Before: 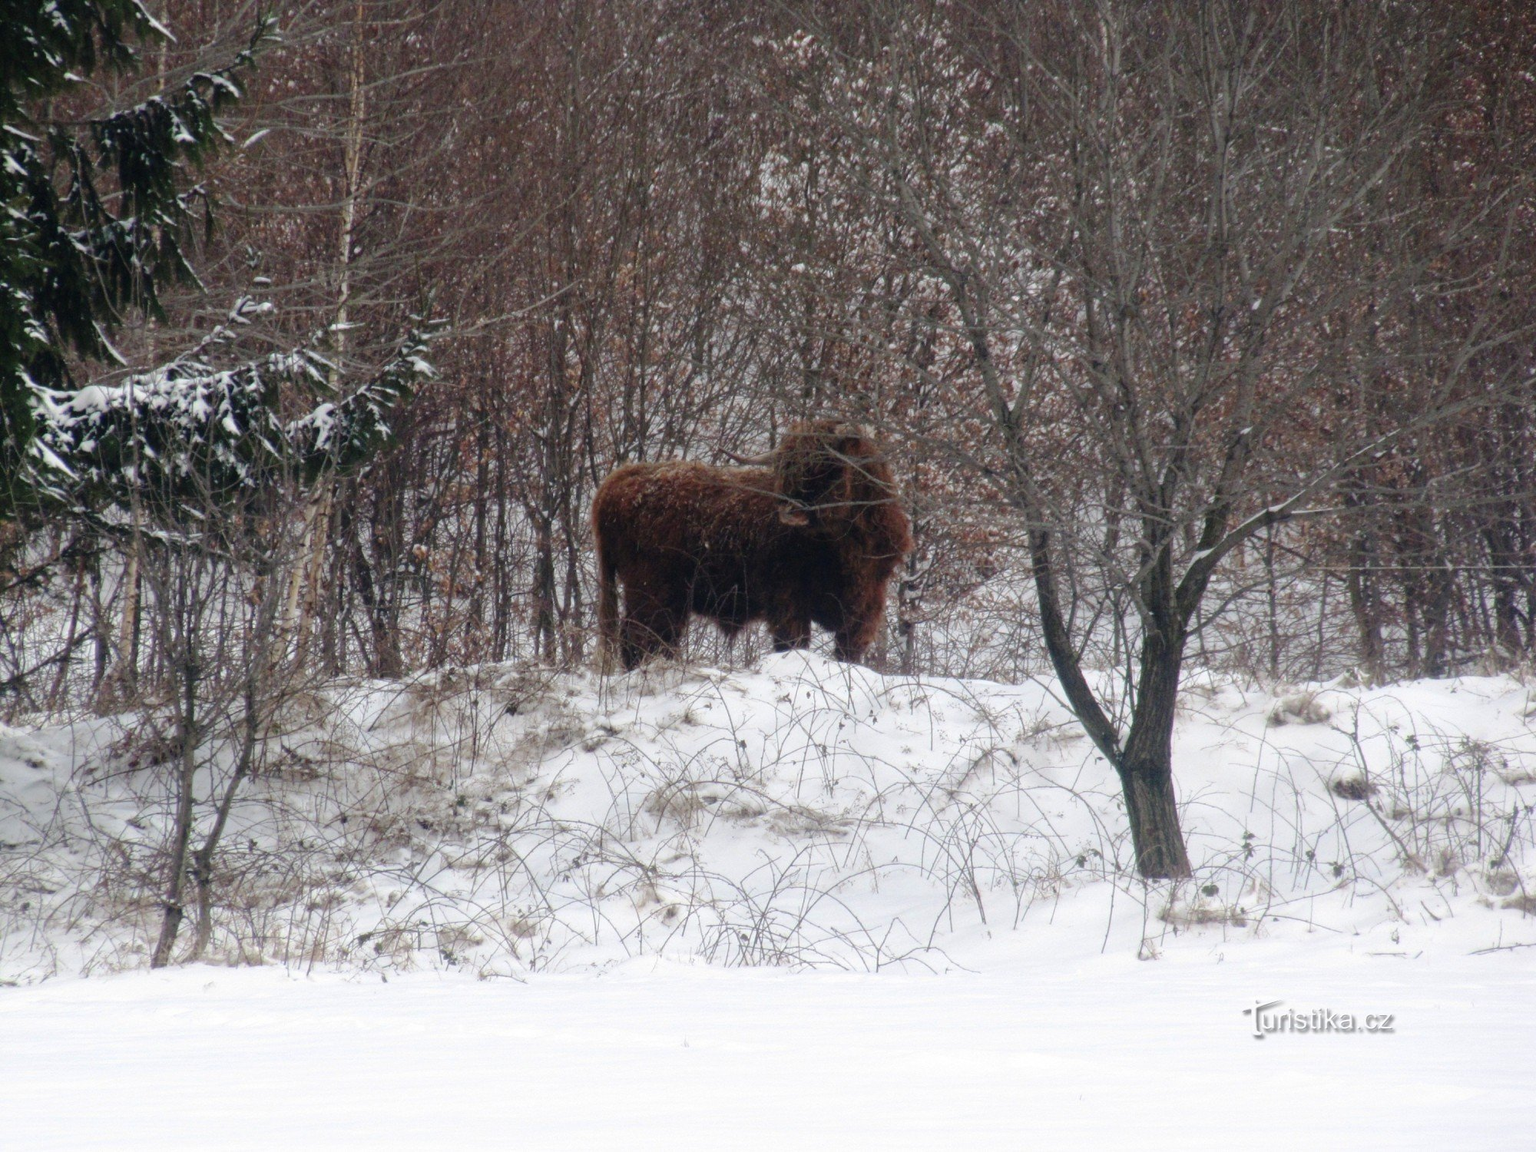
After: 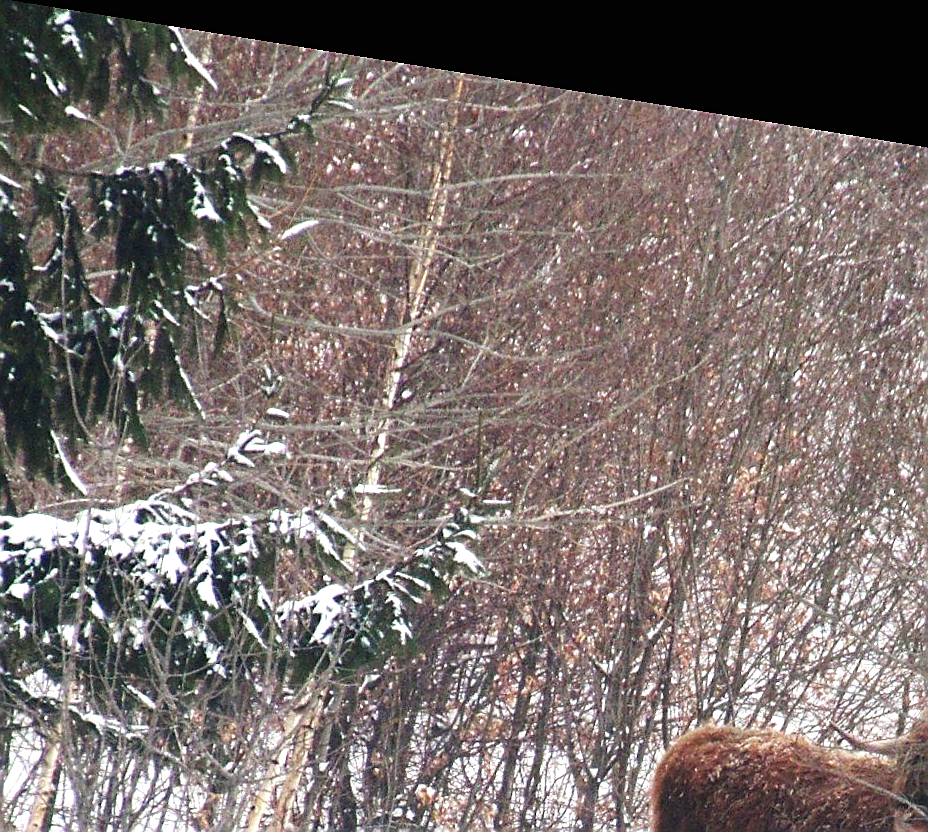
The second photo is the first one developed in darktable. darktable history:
exposure: black level correction 0, exposure 1.5 EV, compensate highlight preservation false
crop and rotate: left 10.817%, top 0.062%, right 47.194%, bottom 53.626%
color zones: curves: ch0 [(0, 0.5) (0.143, 0.5) (0.286, 0.456) (0.429, 0.5) (0.571, 0.5) (0.714, 0.5) (0.857, 0.5) (1, 0.5)]; ch1 [(0, 0.5) (0.143, 0.5) (0.286, 0.422) (0.429, 0.5) (0.571, 0.5) (0.714, 0.5) (0.857, 0.5) (1, 0.5)]
rotate and perspective: rotation 9.12°, automatic cropping off
tone equalizer: on, module defaults
sharpen: radius 1.4, amount 1.25, threshold 0.7
